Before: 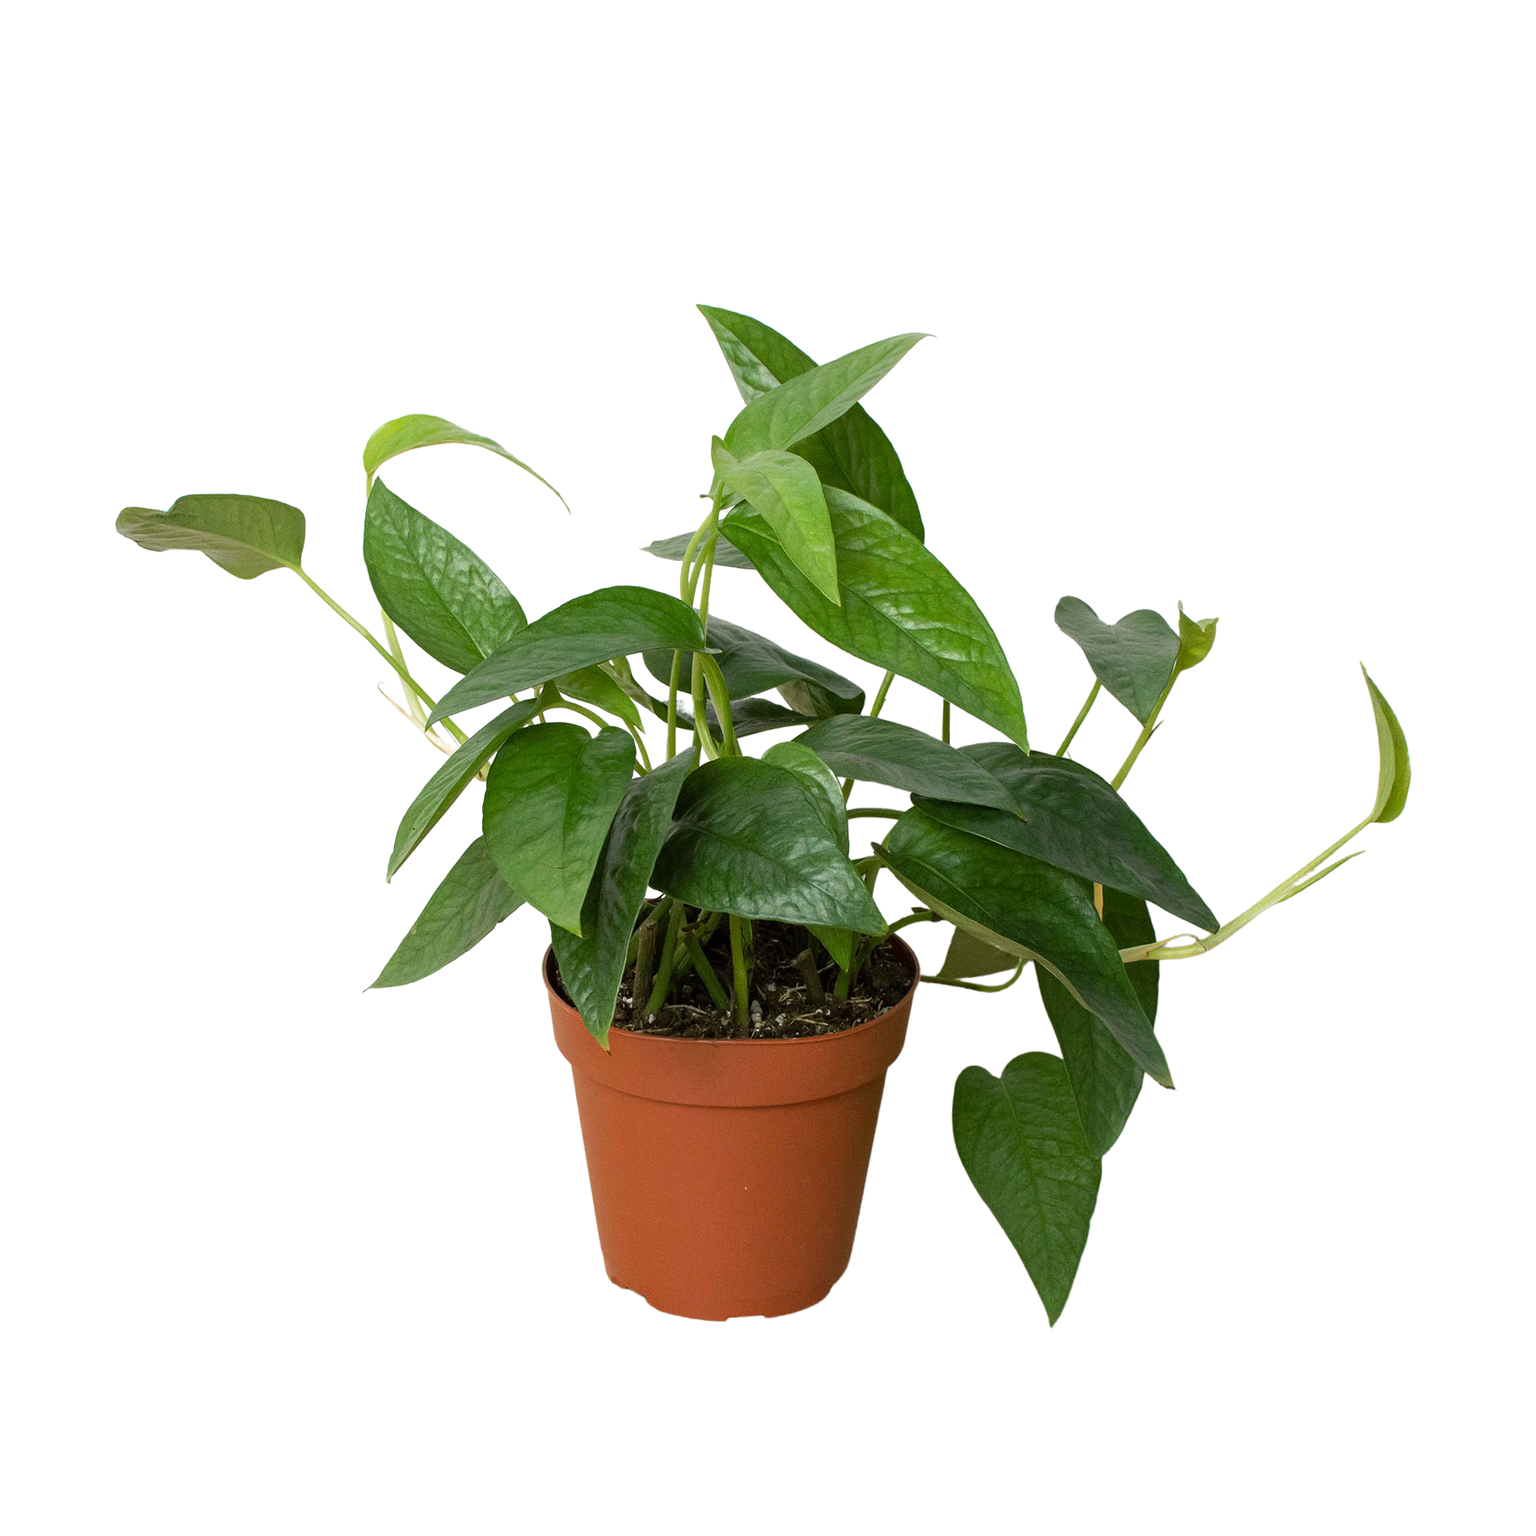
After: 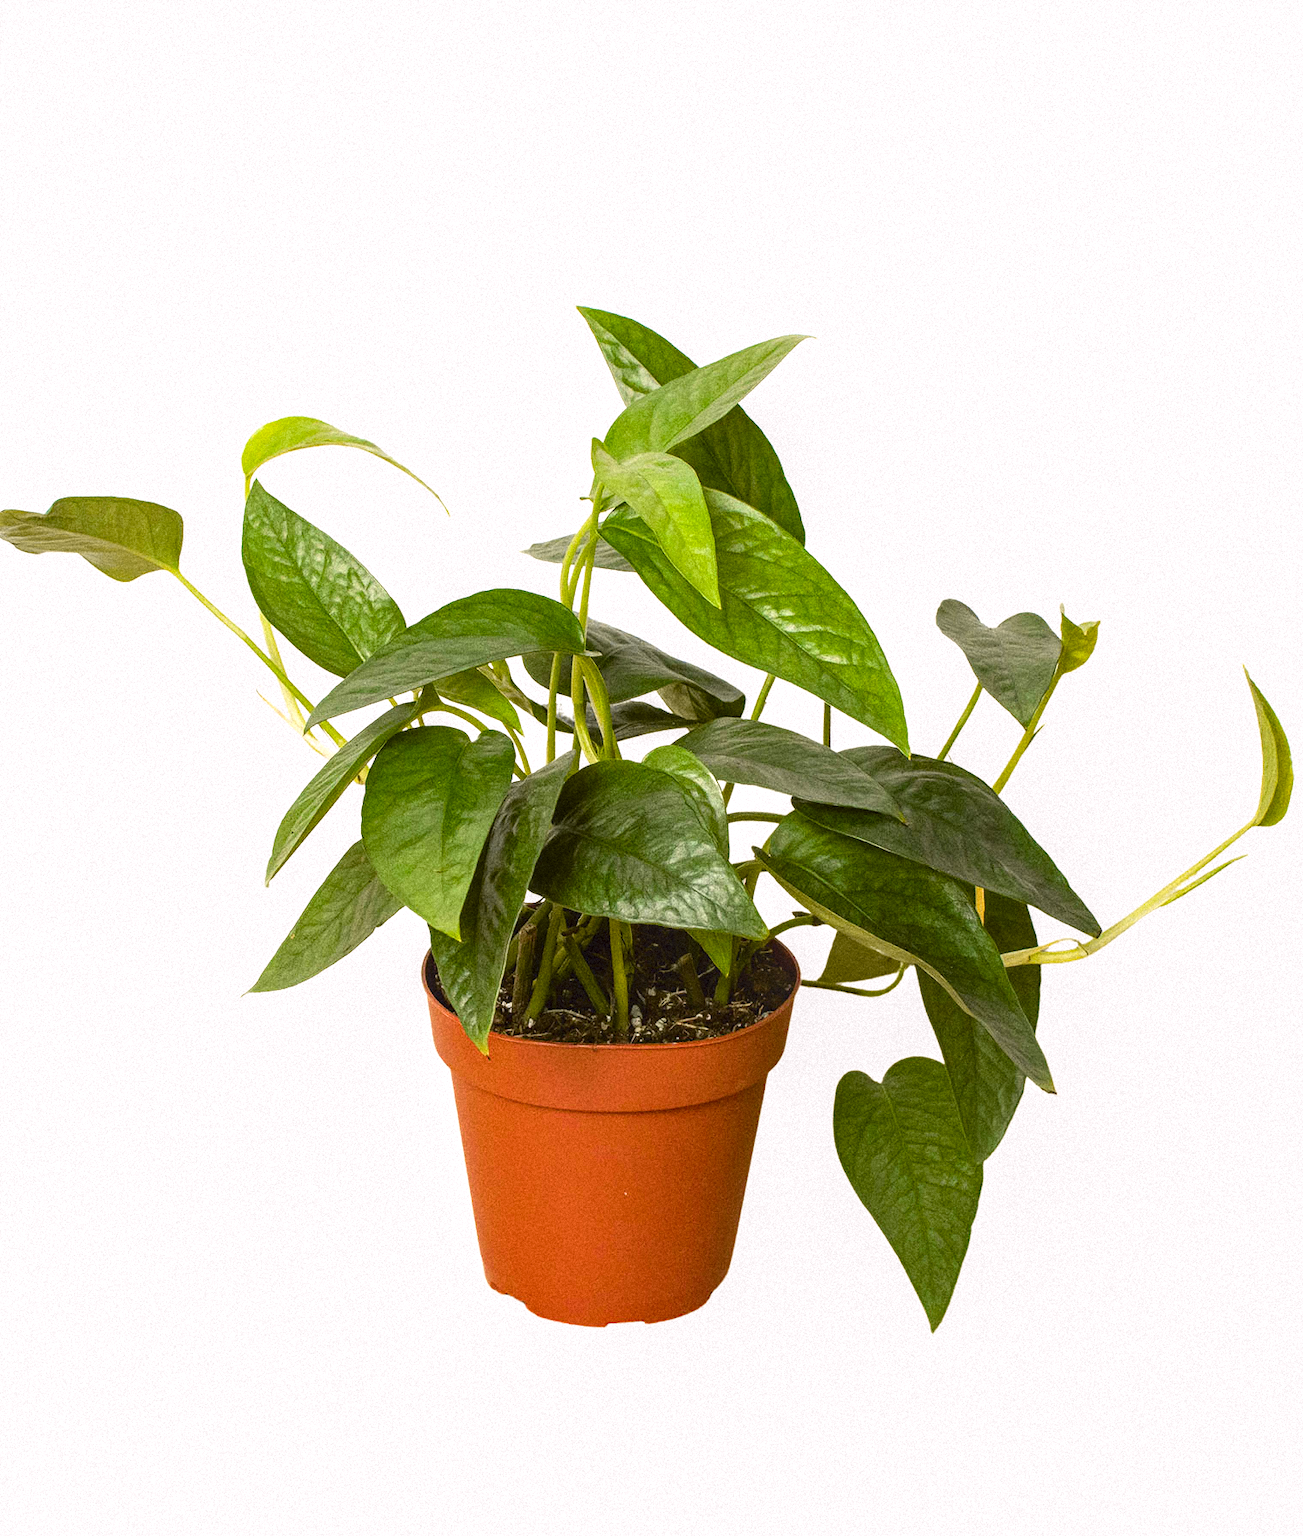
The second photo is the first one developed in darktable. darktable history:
color balance rgb: perceptual saturation grading › global saturation 20%, global vibrance 20%
fill light: on, module defaults
local contrast: on, module defaults
grain: mid-tones bias 0%
crop: left 8.026%, right 7.374%
exposure: exposure 0.3 EV, compensate highlight preservation false
tone curve: curves: ch0 [(0, 0.036) (0.119, 0.115) (0.461, 0.479) (0.715, 0.767) (0.817, 0.865) (1, 0.998)]; ch1 [(0, 0) (0.377, 0.416) (0.44, 0.478) (0.487, 0.498) (0.514, 0.525) (0.538, 0.552) (0.67, 0.688) (1, 1)]; ch2 [(0, 0) (0.38, 0.405) (0.463, 0.445) (0.492, 0.486) (0.524, 0.541) (0.578, 0.59) (0.653, 0.658) (1, 1)], color space Lab, independent channels, preserve colors none
